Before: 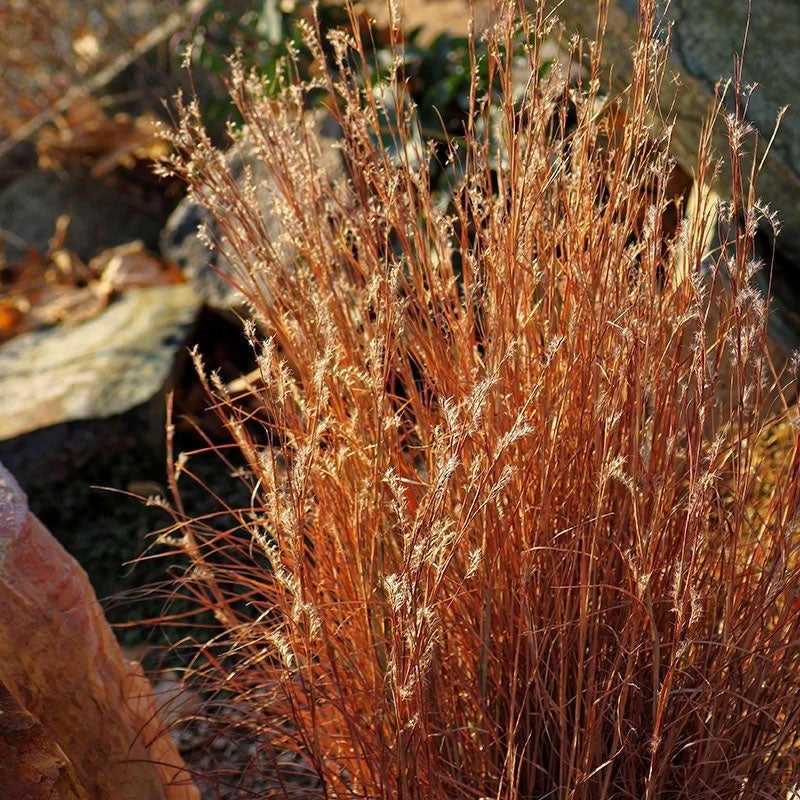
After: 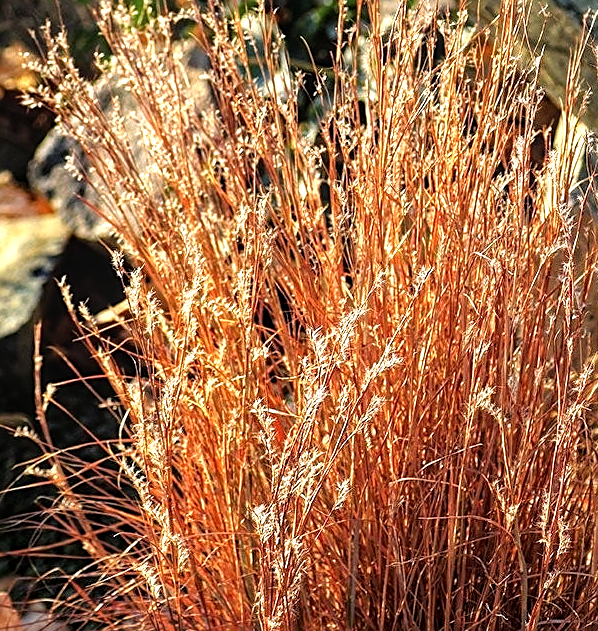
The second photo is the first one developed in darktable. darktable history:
local contrast: on, module defaults
crop: left 16.547%, top 8.67%, right 8.669%, bottom 12.415%
sharpen: on, module defaults
tone equalizer: -8 EV -1.12 EV, -7 EV -1.02 EV, -6 EV -0.842 EV, -5 EV -0.554 EV, -3 EV 0.59 EV, -2 EV 0.852 EV, -1 EV 1.01 EV, +0 EV 1.08 EV
